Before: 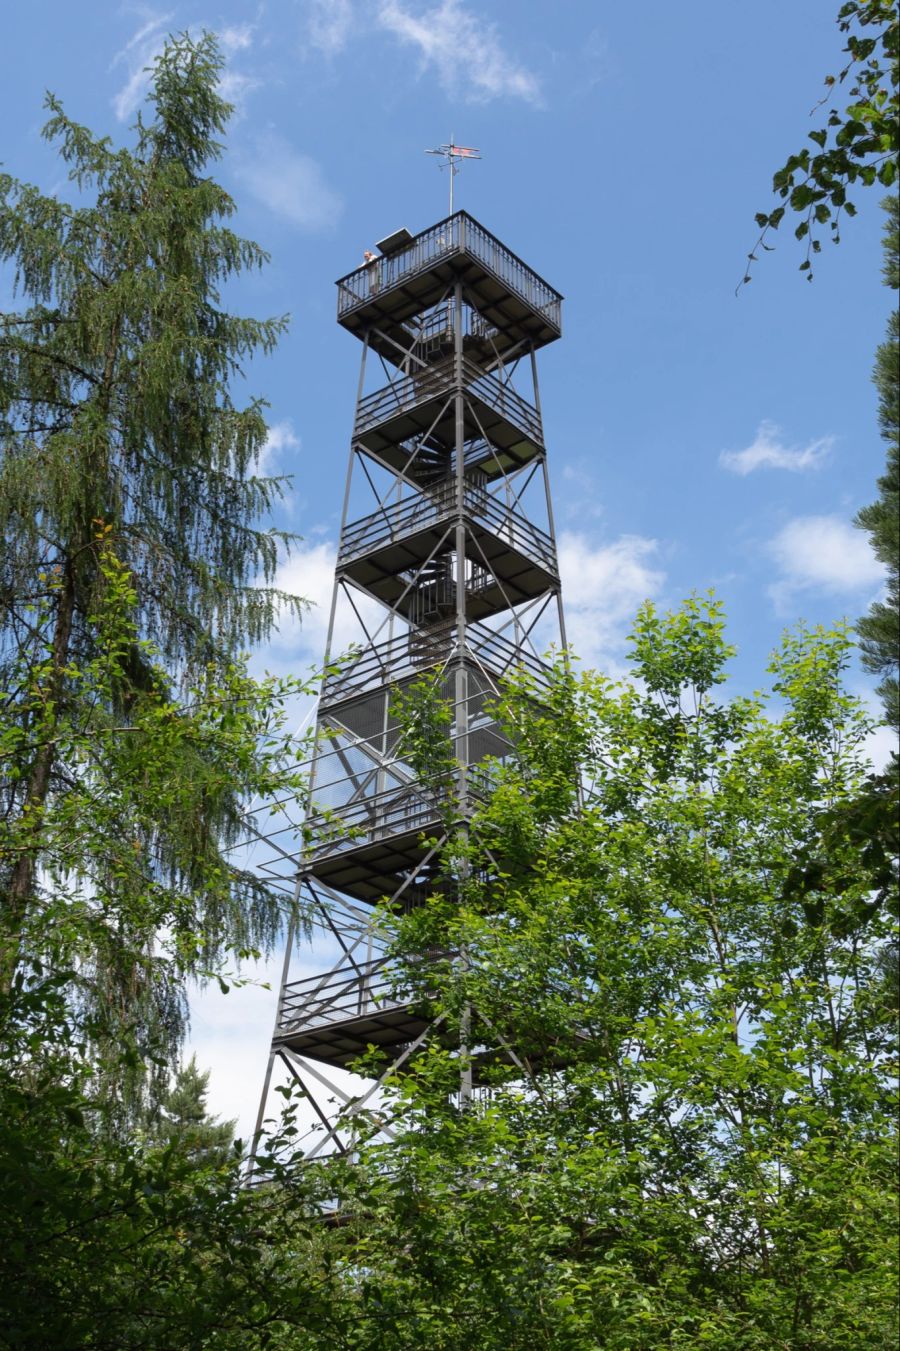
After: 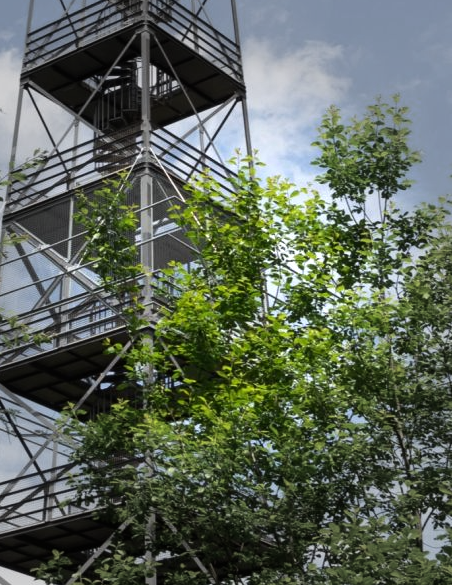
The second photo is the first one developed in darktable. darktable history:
vignetting: fall-off start 40%, fall-off radius 40%
tone equalizer: -8 EV -0.417 EV, -7 EV -0.389 EV, -6 EV -0.333 EV, -5 EV -0.222 EV, -3 EV 0.222 EV, -2 EV 0.333 EV, -1 EV 0.389 EV, +0 EV 0.417 EV, edges refinement/feathering 500, mask exposure compensation -1.57 EV, preserve details no
crop: left 35.03%, top 36.625%, right 14.663%, bottom 20.057%
